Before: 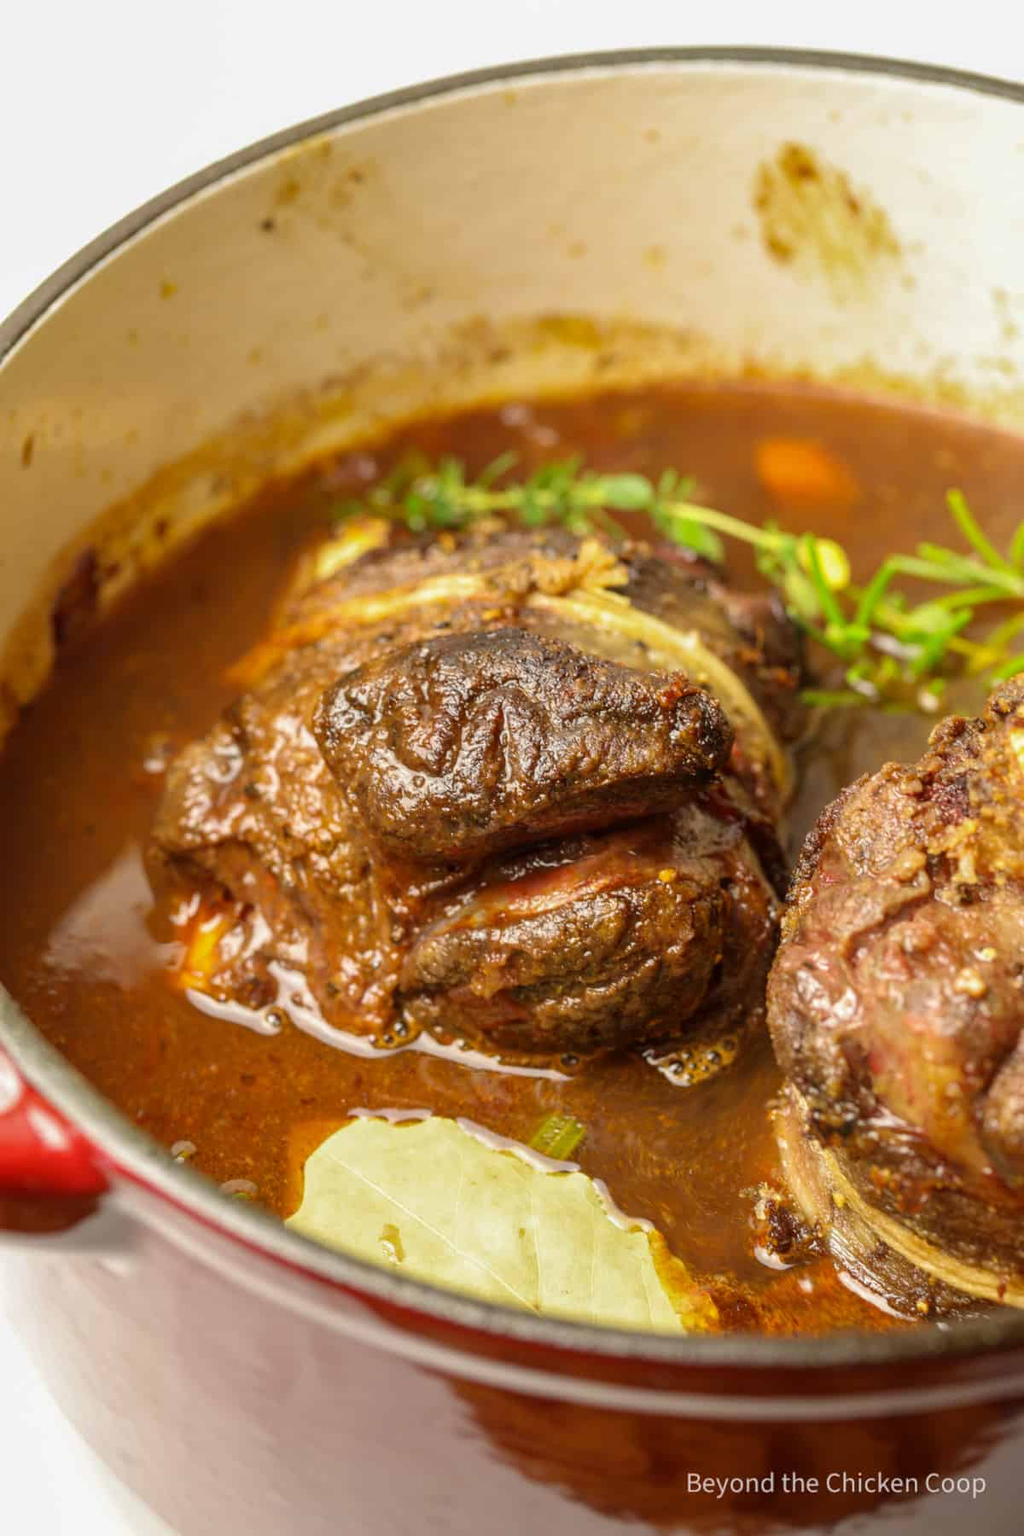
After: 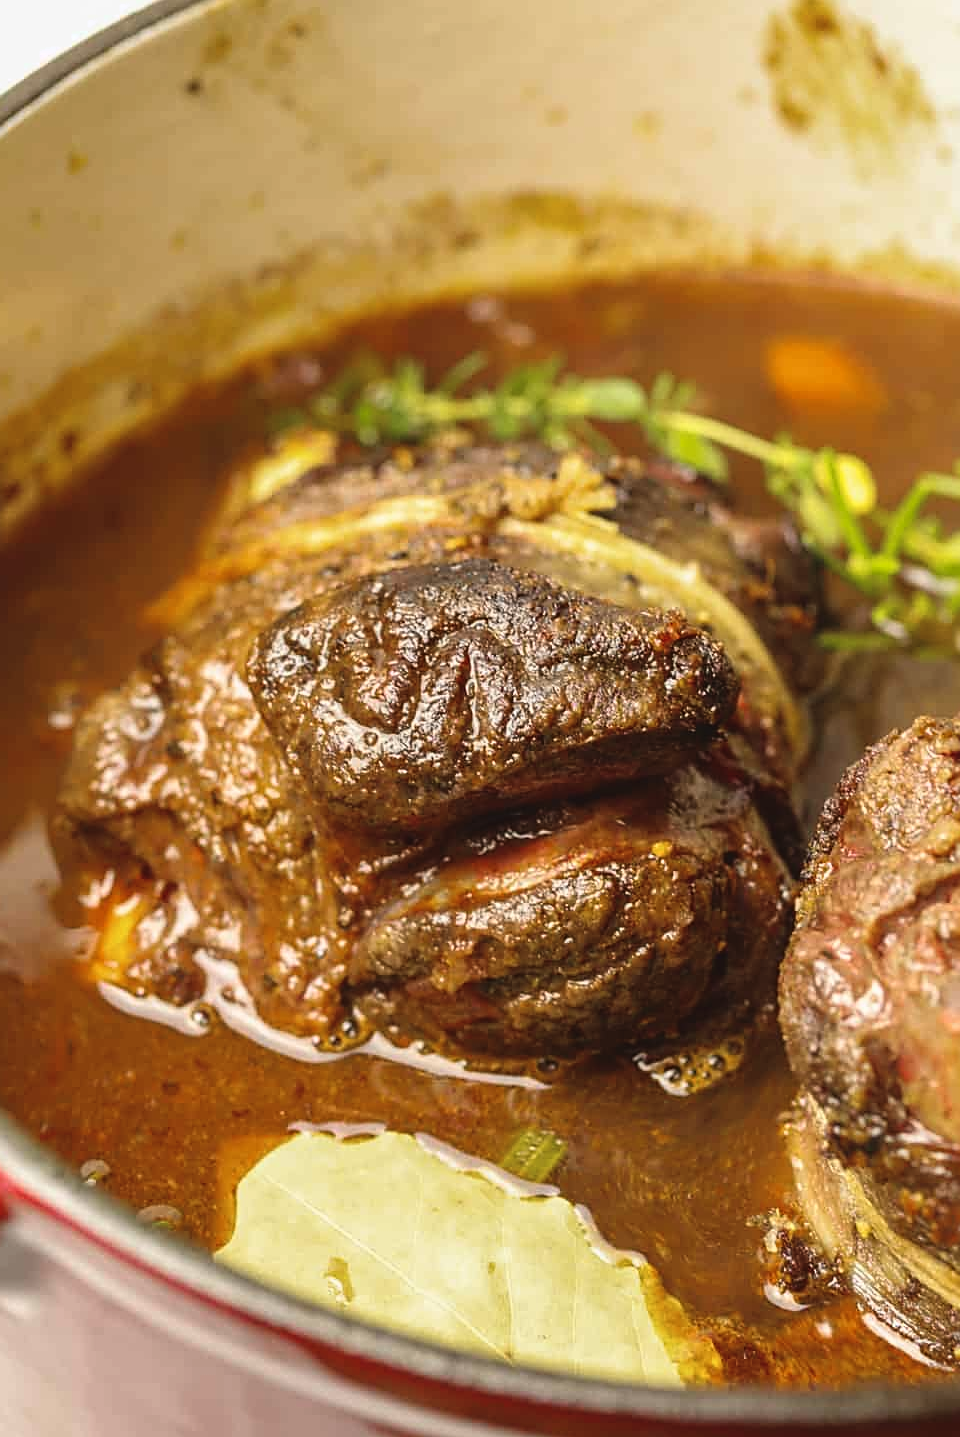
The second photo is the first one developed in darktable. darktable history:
tone curve: curves: ch0 [(0, 0) (0.003, 0.001) (0.011, 0.005) (0.025, 0.011) (0.044, 0.02) (0.069, 0.031) (0.1, 0.045) (0.136, 0.078) (0.177, 0.124) (0.224, 0.18) (0.277, 0.245) (0.335, 0.315) (0.399, 0.393) (0.468, 0.477) (0.543, 0.569) (0.623, 0.666) (0.709, 0.771) (0.801, 0.871) (0.898, 0.965) (1, 1)], color space Lab, independent channels, preserve colors none
sharpen: on, module defaults
crop and rotate: left 10.058%, top 9.855%, right 9.937%, bottom 10.275%
color zones: curves: ch0 [(0.254, 0.492) (0.724, 0.62)]; ch1 [(0.25, 0.528) (0.719, 0.796)]; ch2 [(0, 0.472) (0.25, 0.5) (0.73, 0.184)]
exposure: black level correction -0.014, exposure -0.193 EV, compensate highlight preservation false
